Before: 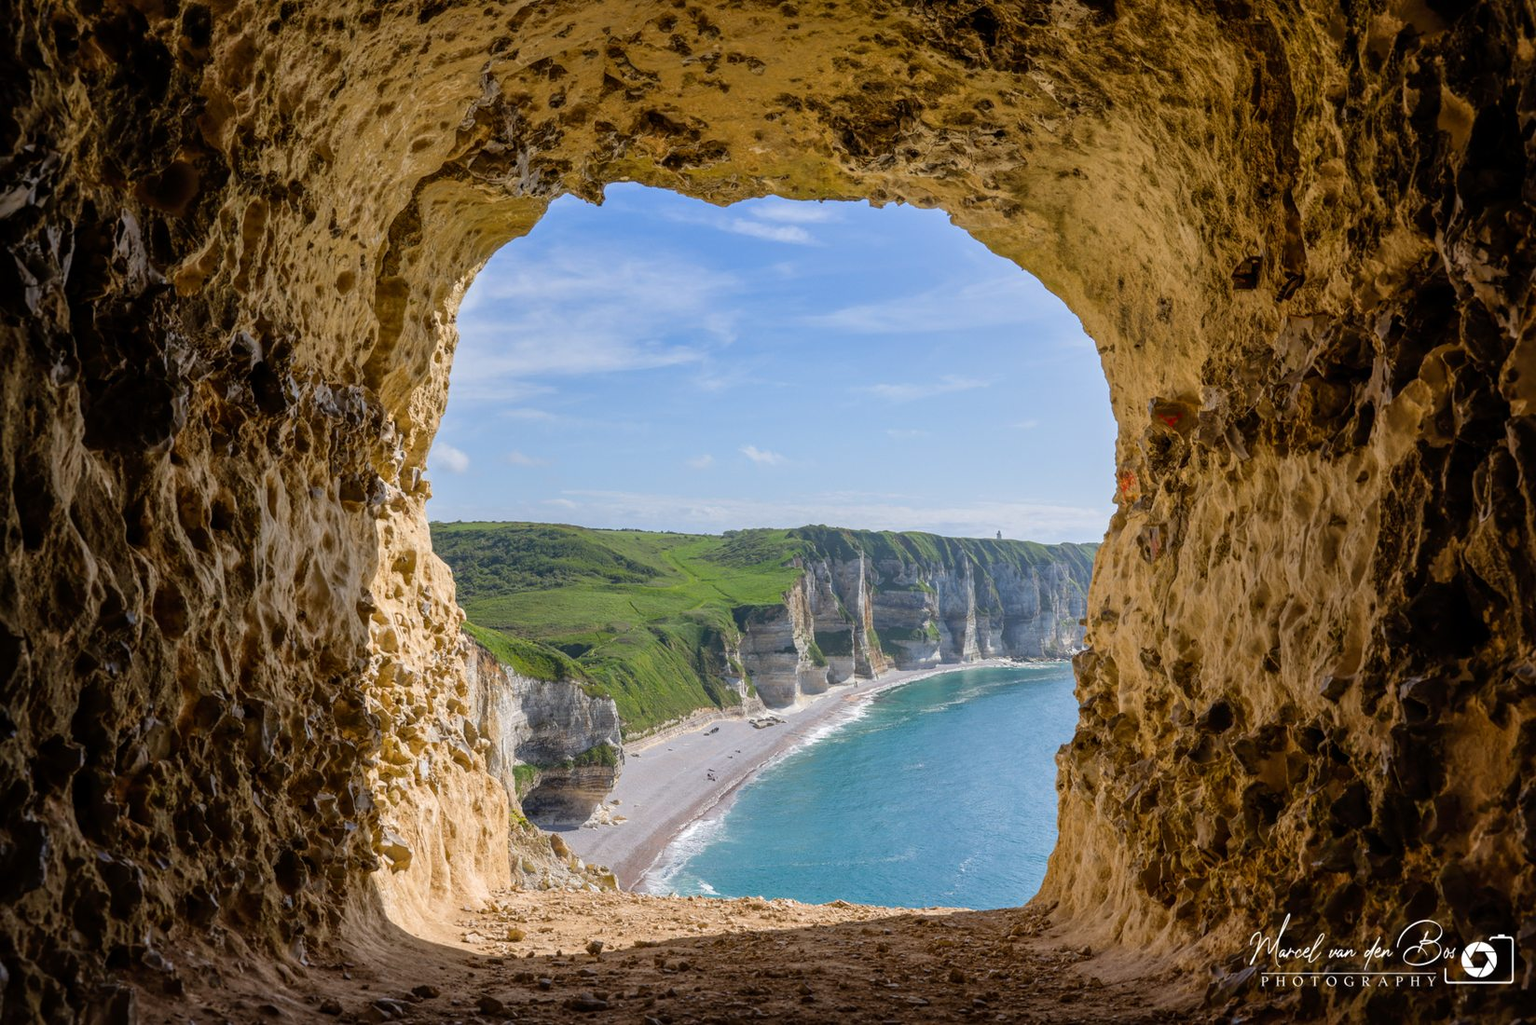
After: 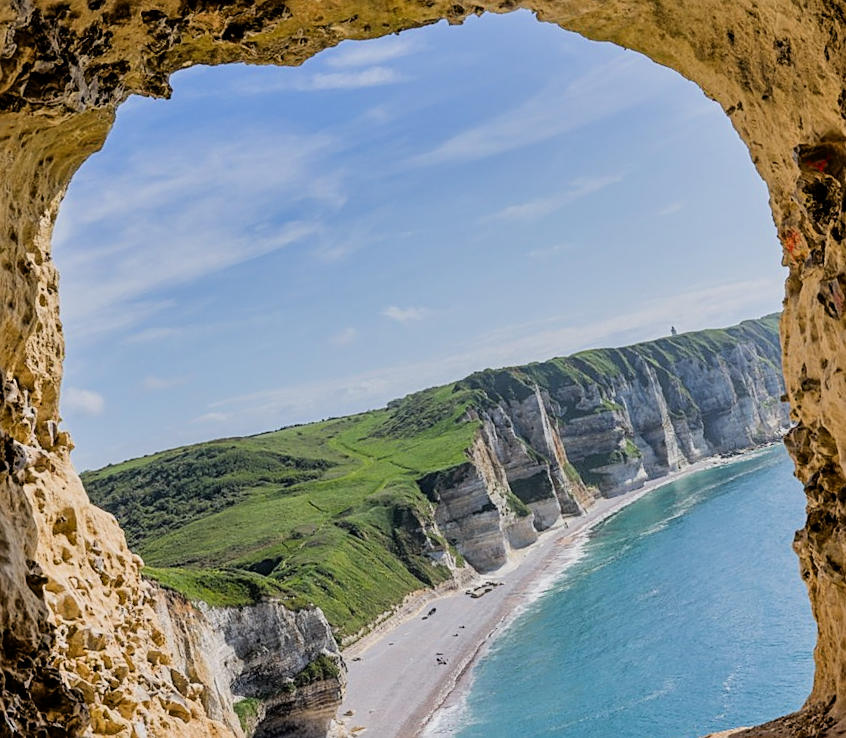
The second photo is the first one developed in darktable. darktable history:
crop: left 21.496%, right 22.254%
exposure: compensate highlight preservation false
shadows and highlights: low approximation 0.01, soften with gaussian
filmic rgb: black relative exposure -5 EV, hardness 2.88, contrast 1.3
rotate and perspective: rotation -14.8°, crop left 0.1, crop right 0.903, crop top 0.25, crop bottom 0.748
sharpen: on, module defaults
